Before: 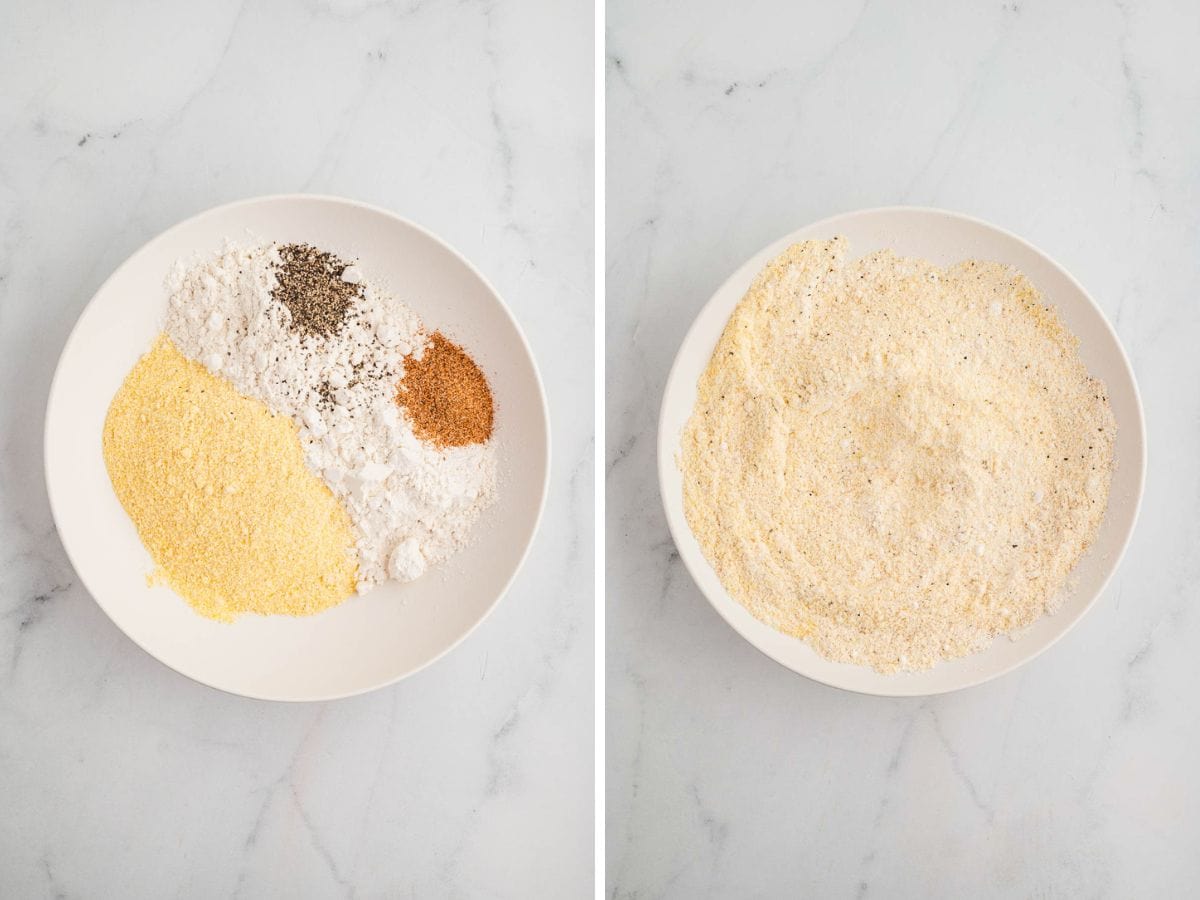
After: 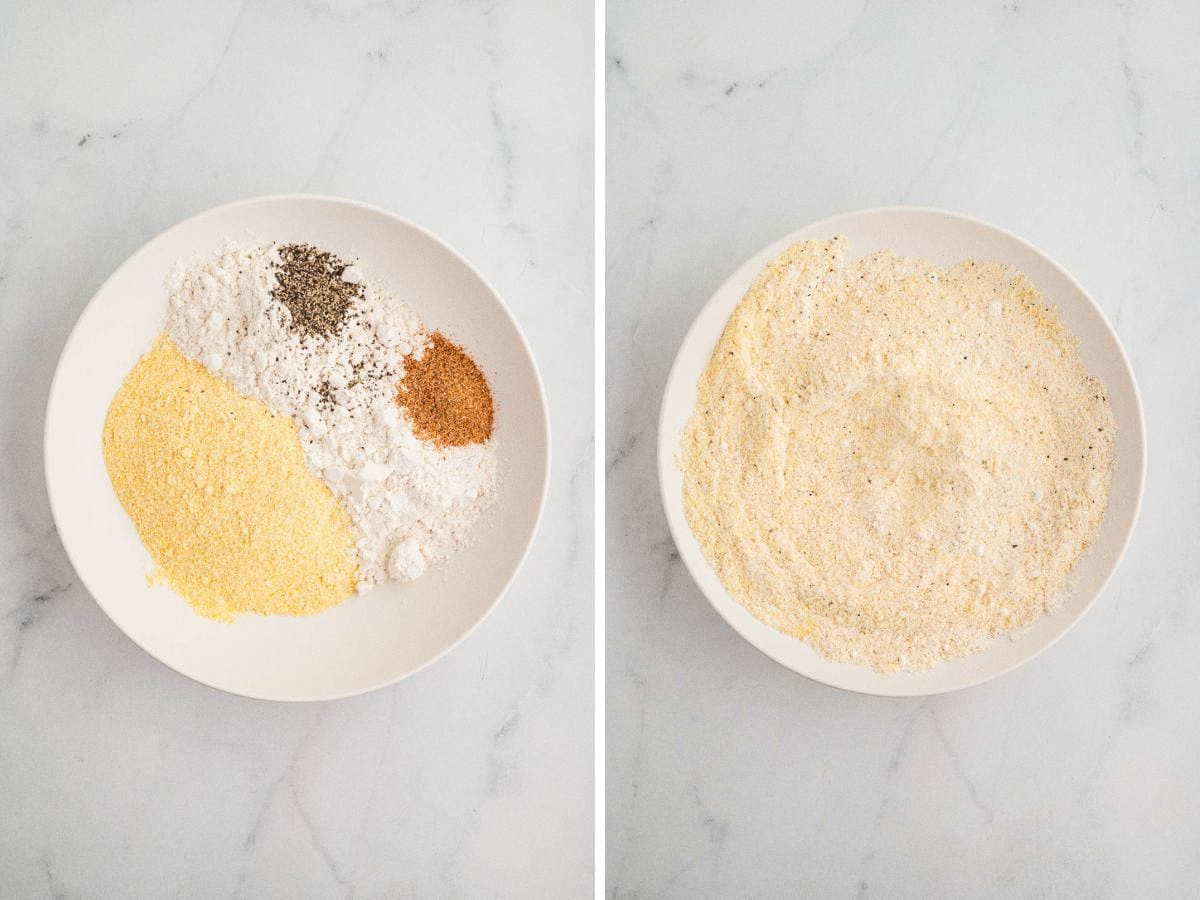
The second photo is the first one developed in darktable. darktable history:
grain: coarseness 0.47 ISO
color correction: saturation 0.99
